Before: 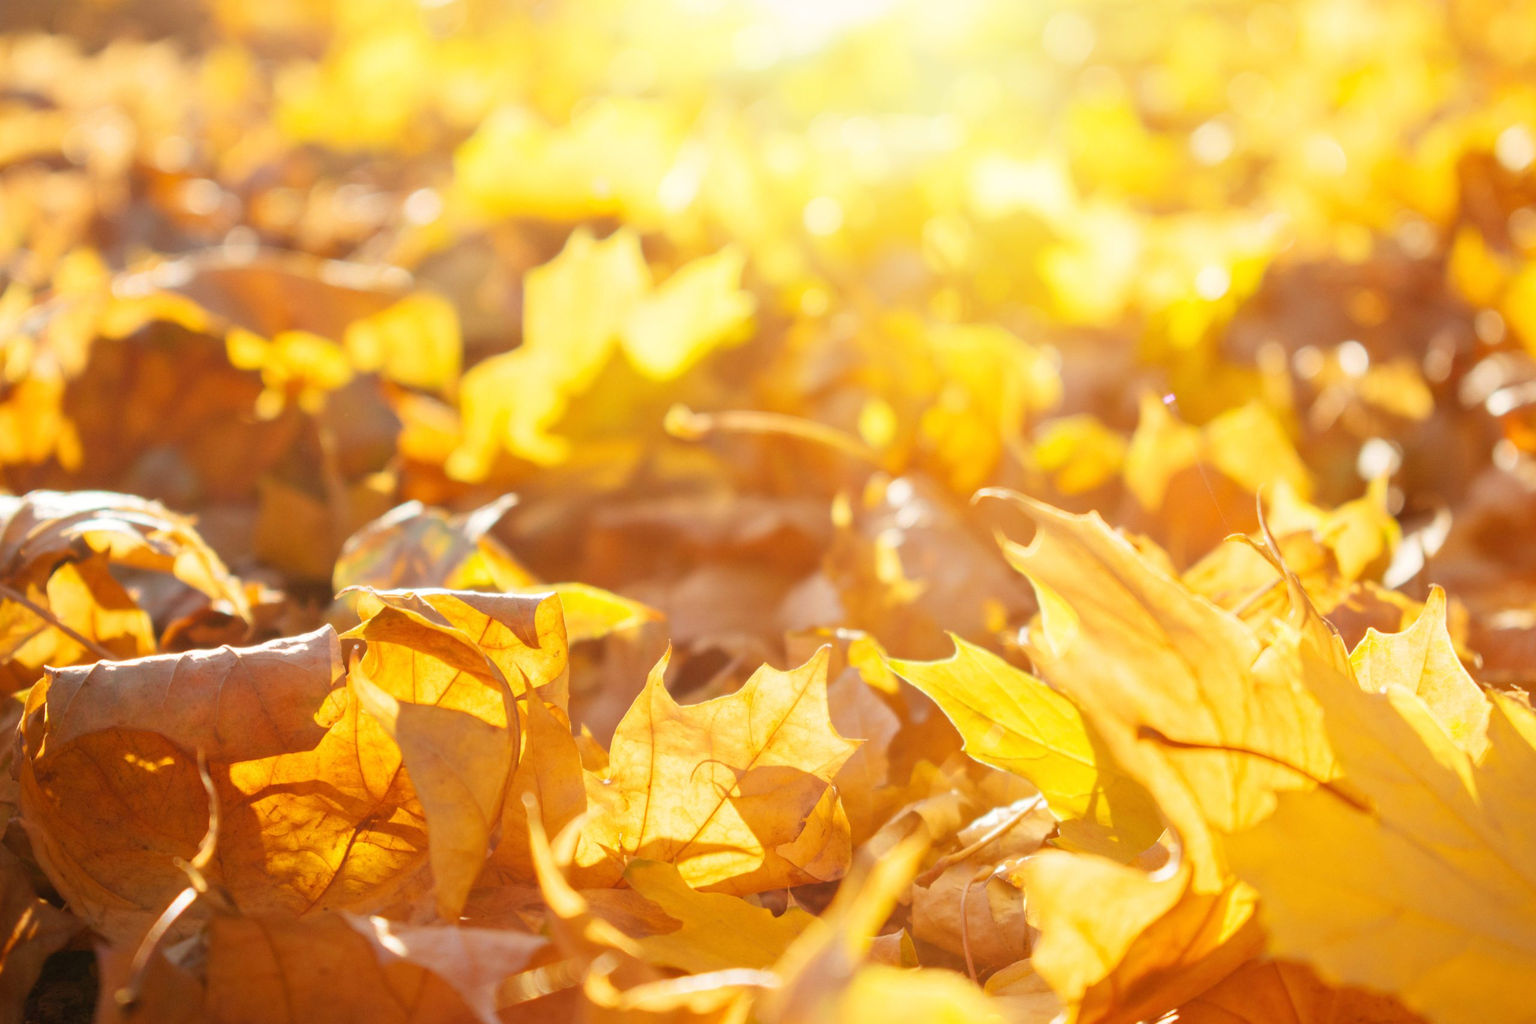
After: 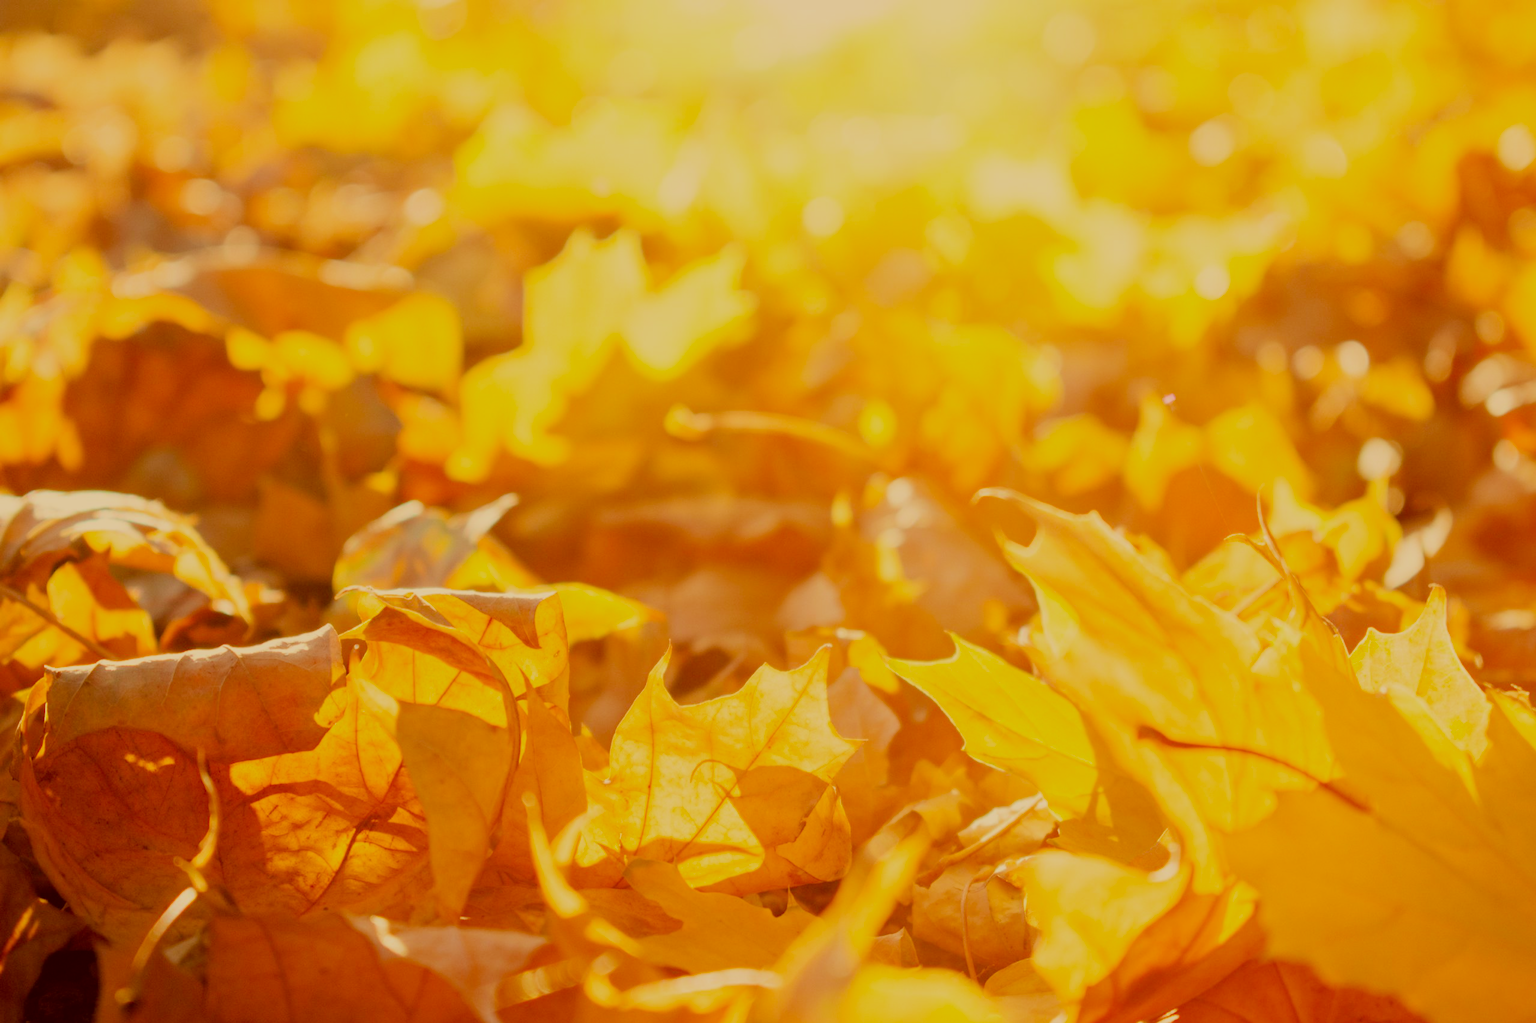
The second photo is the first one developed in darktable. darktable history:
filmic rgb: middle gray luminance 29.8%, black relative exposure -8.93 EV, white relative exposure 6.99 EV, target black luminance 0%, hardness 2.96, latitude 2.43%, contrast 0.961, highlights saturation mix 4.89%, shadows ↔ highlights balance 11.37%
color correction: highlights a* 1.1, highlights b* 24, shadows a* 15.68, shadows b* 24.53
